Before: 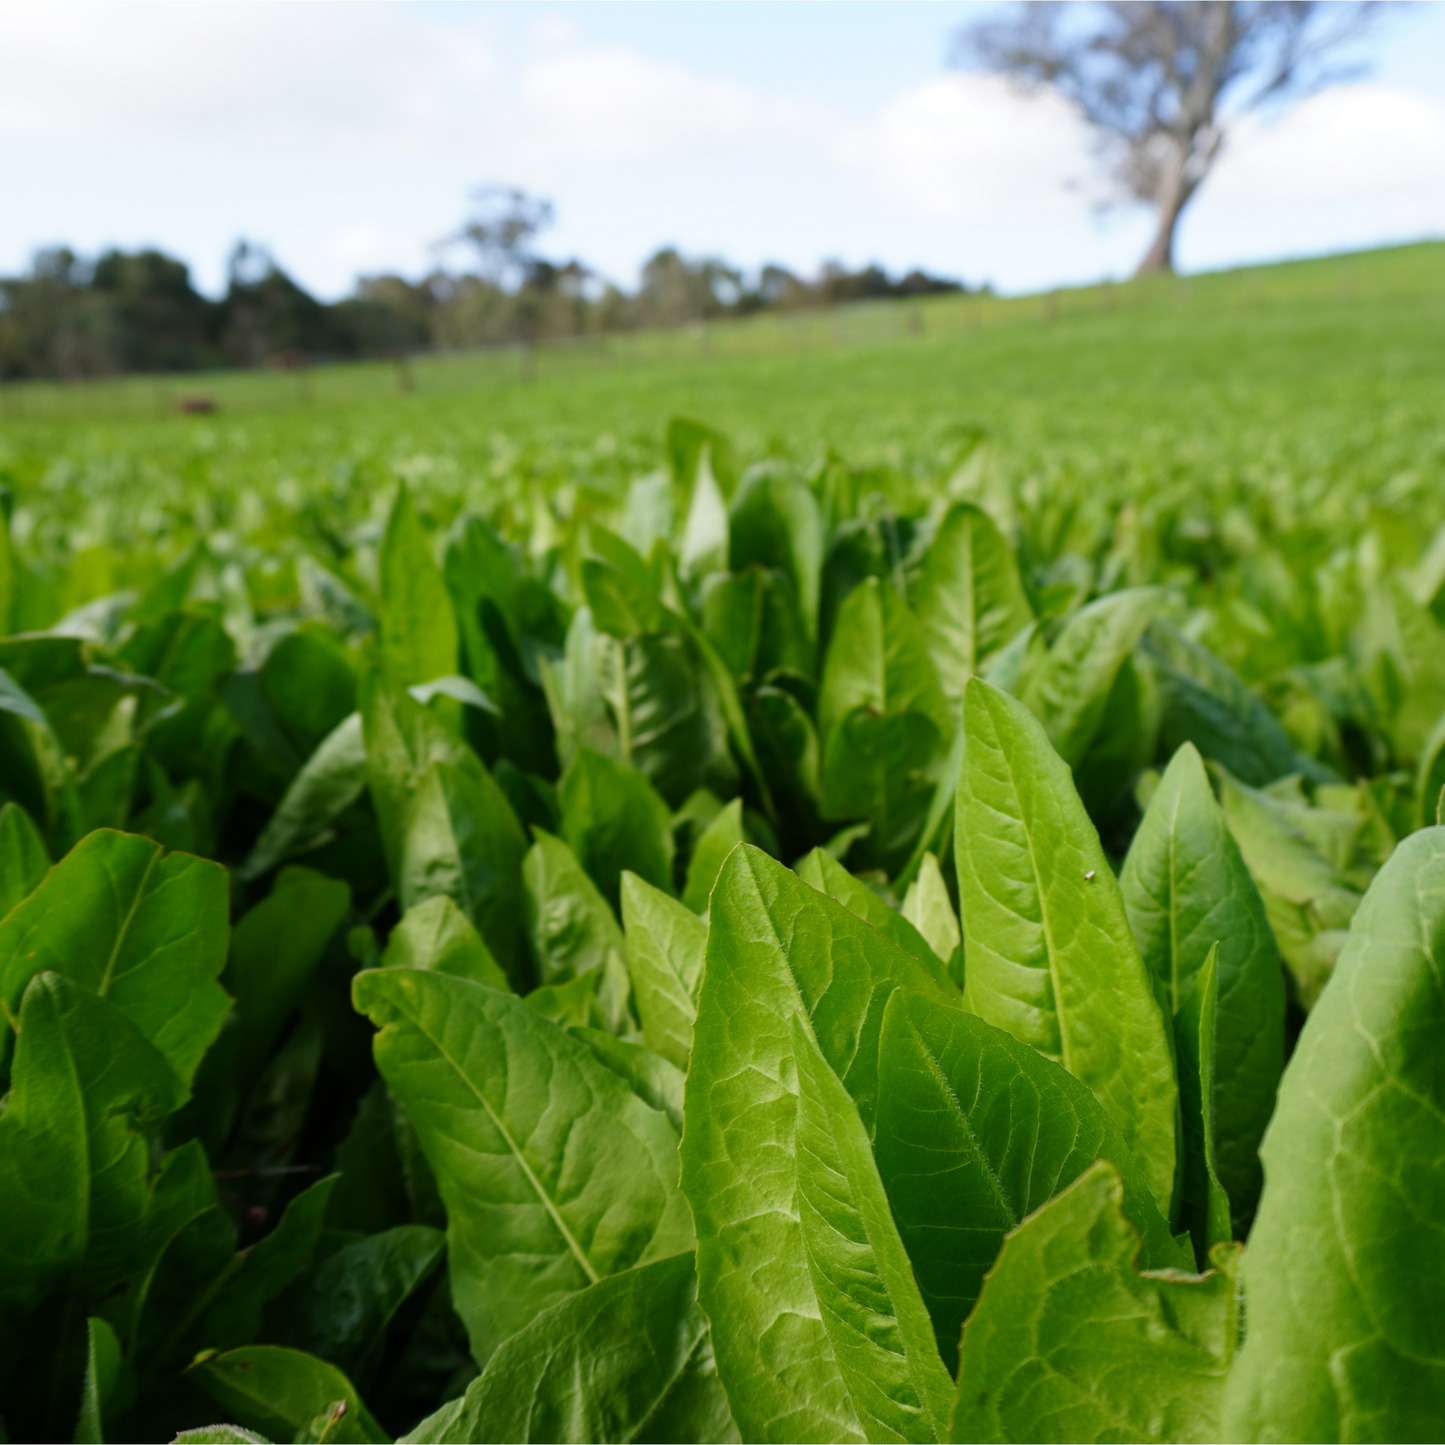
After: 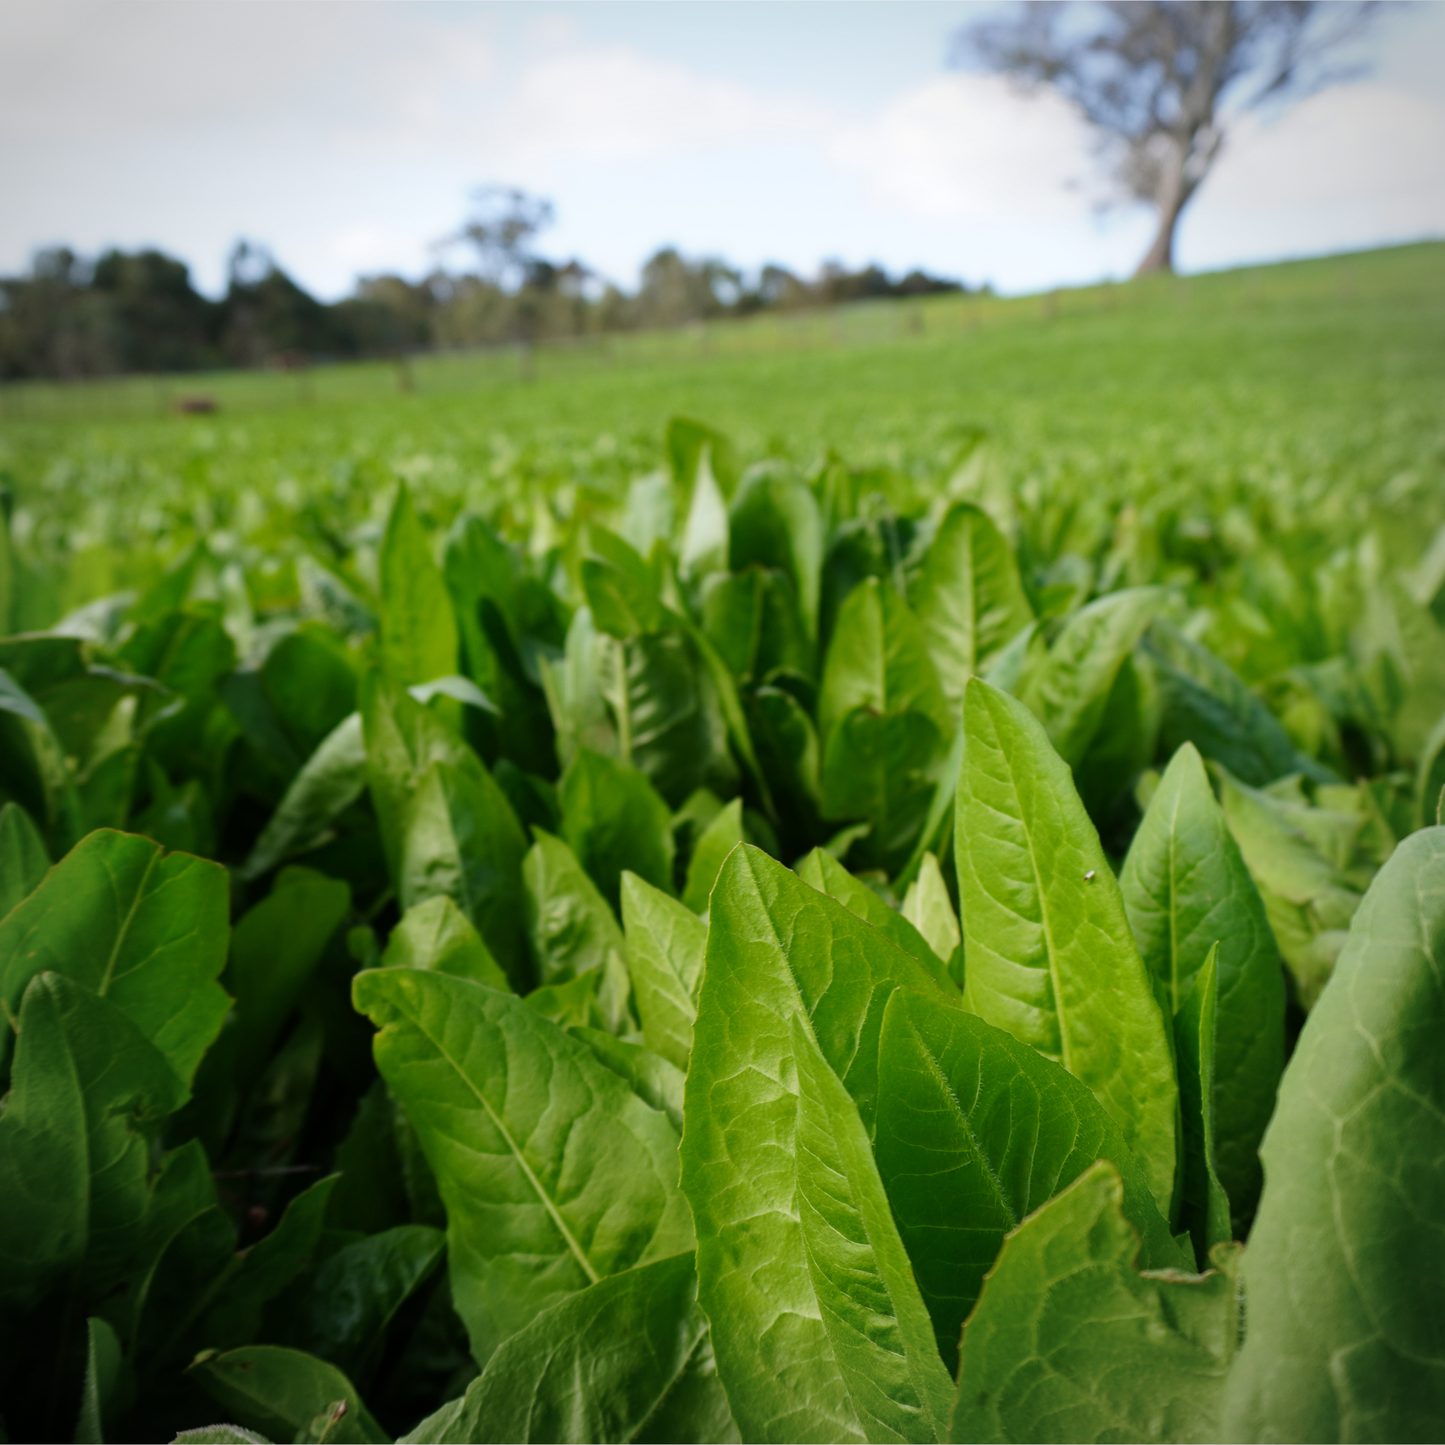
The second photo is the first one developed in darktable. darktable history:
vignetting: brightness -0.417, saturation -0.294, center (-0.01, 0)
